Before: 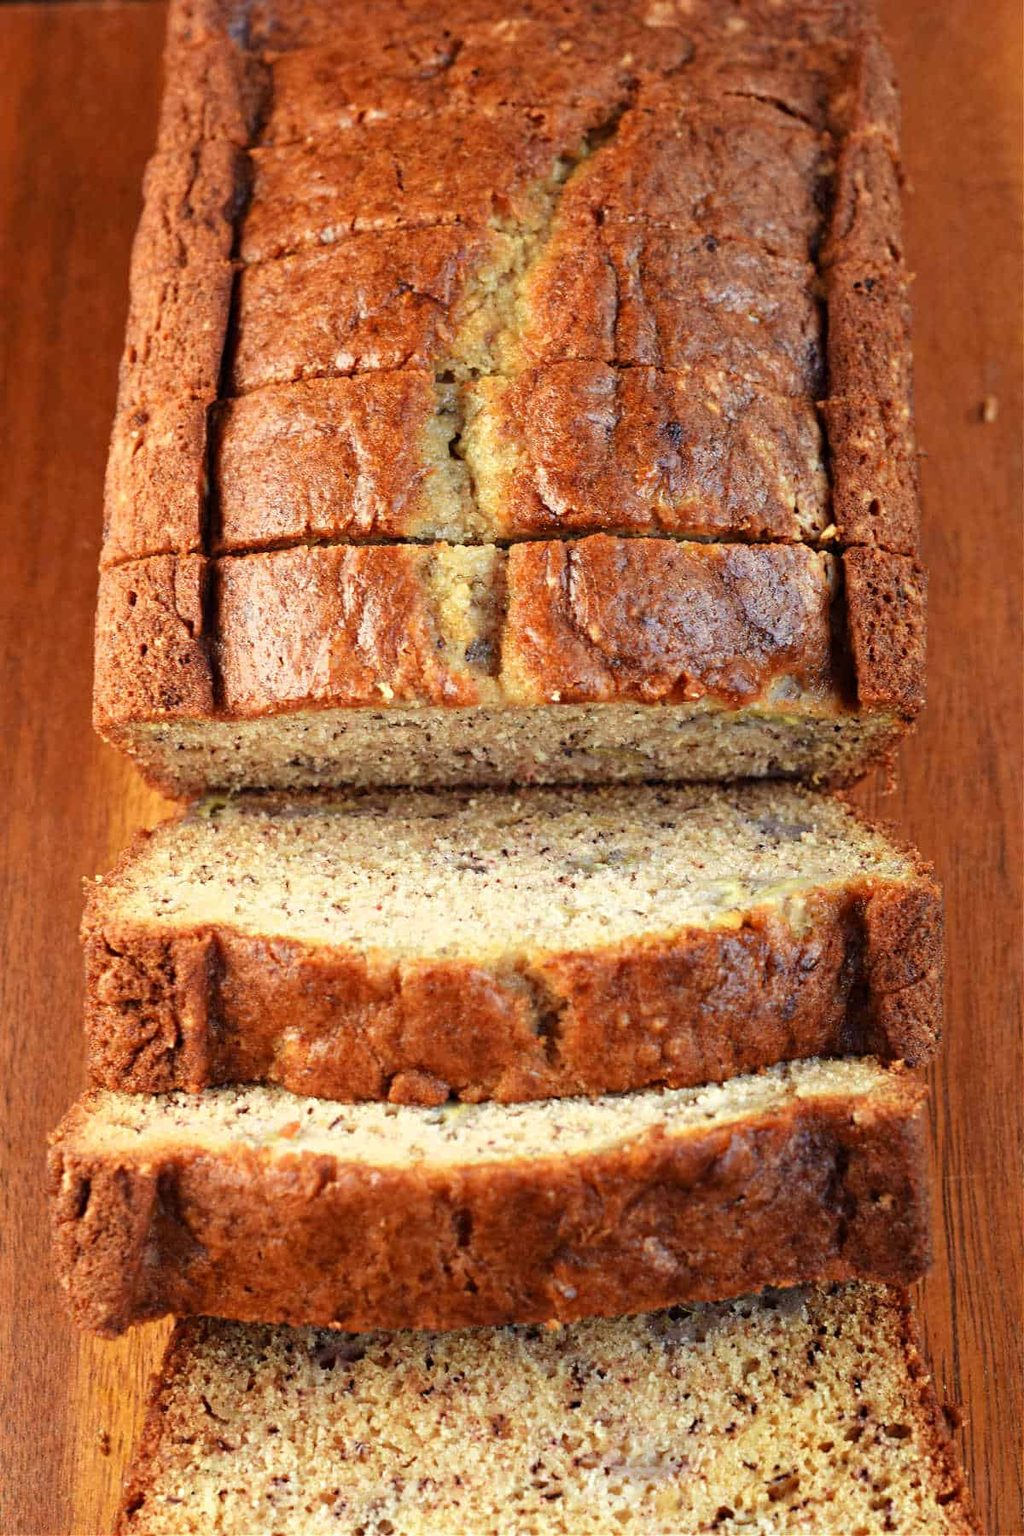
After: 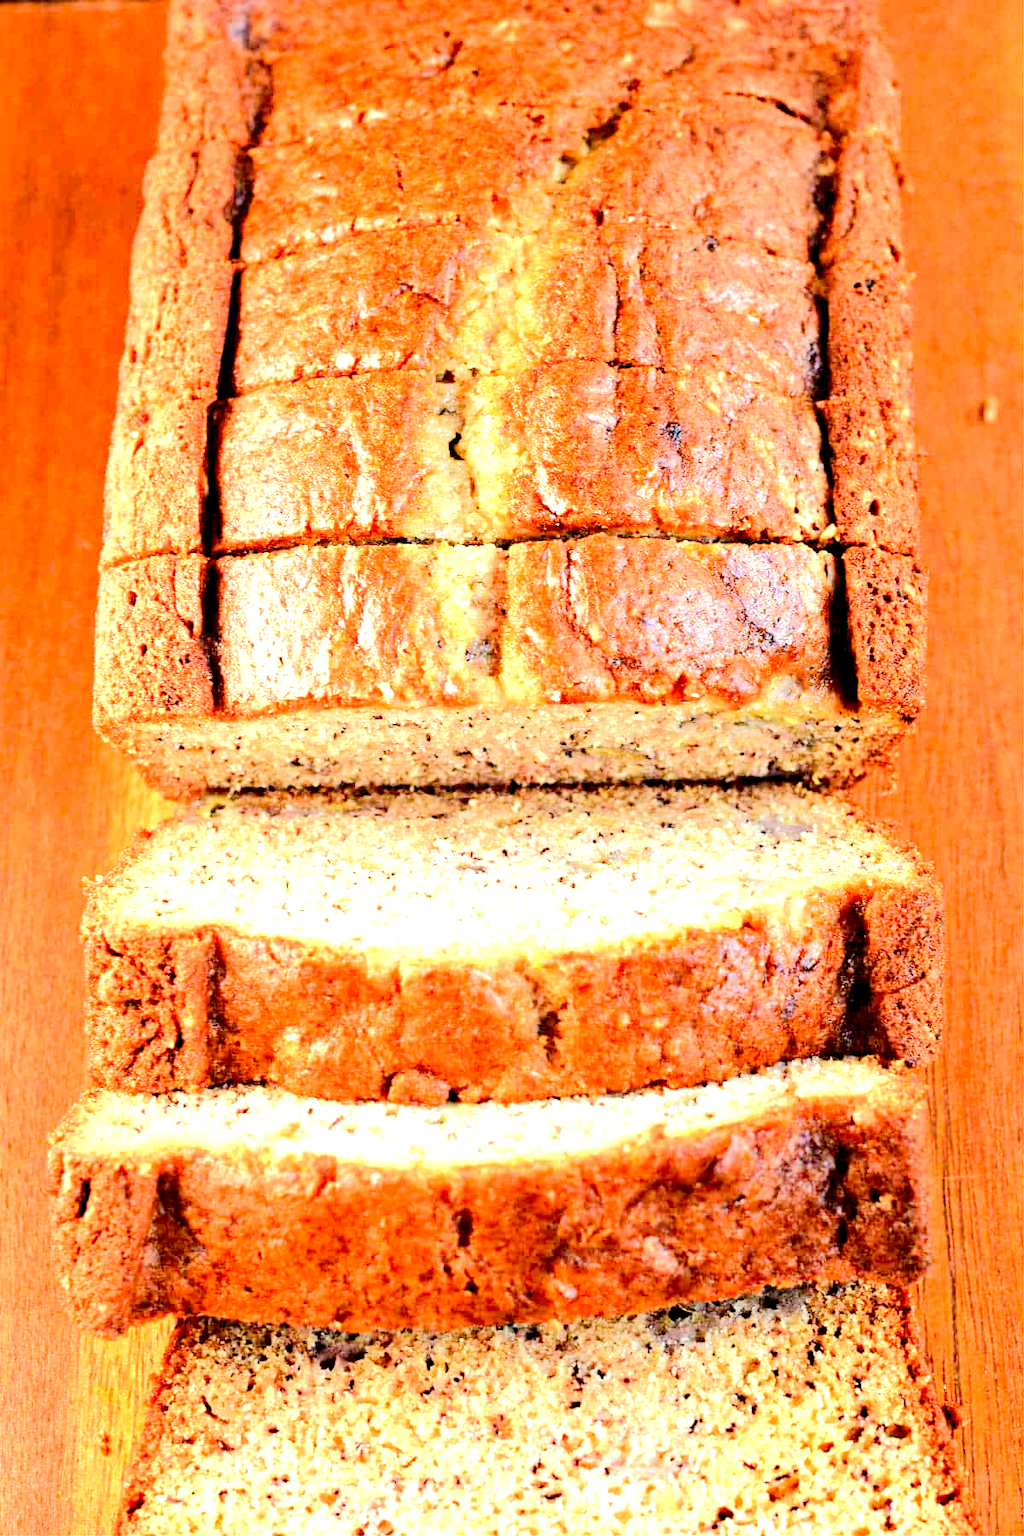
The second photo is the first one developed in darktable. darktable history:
exposure: black level correction 0.01, exposure 1 EV, compensate highlight preservation false
tone equalizer: -7 EV 0.155 EV, -6 EV 0.596 EV, -5 EV 1.13 EV, -4 EV 1.37 EV, -3 EV 1.18 EV, -2 EV 0.6 EV, -1 EV 0.164 EV, edges refinement/feathering 500, mask exposure compensation -1.57 EV, preserve details no
